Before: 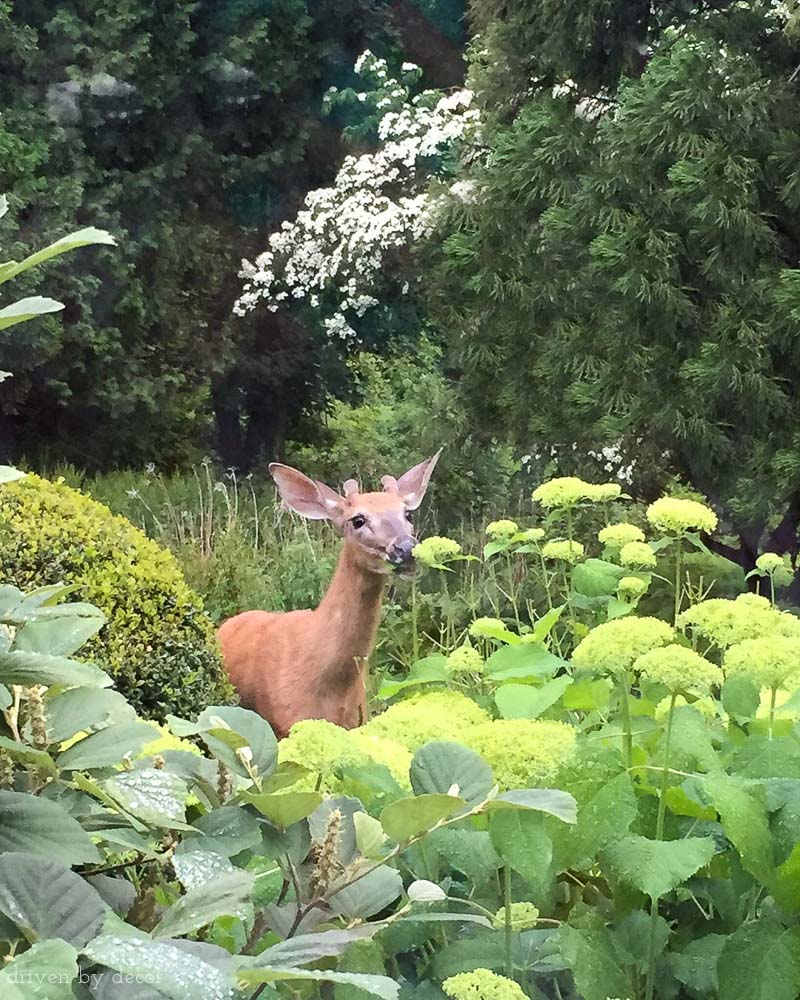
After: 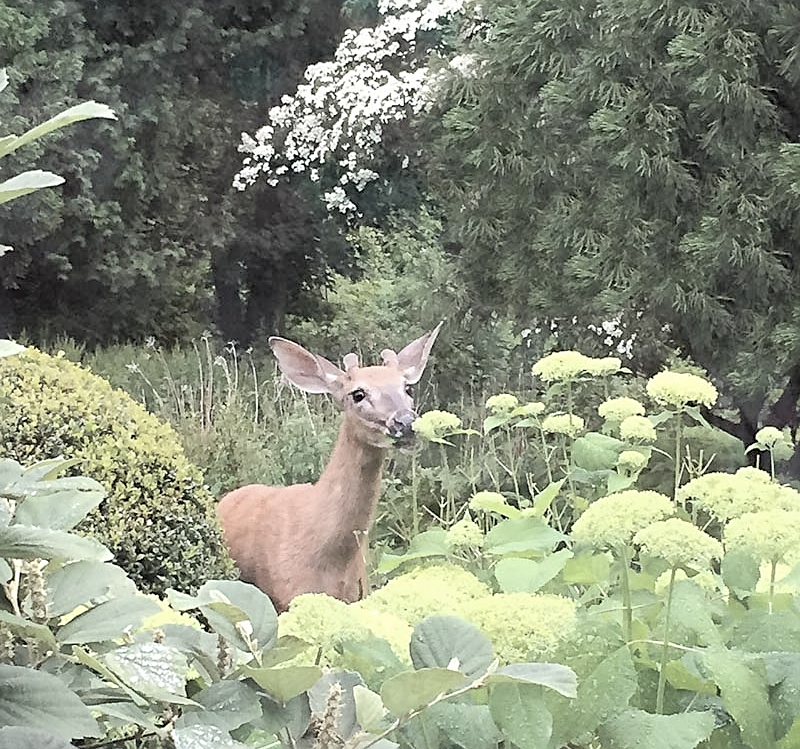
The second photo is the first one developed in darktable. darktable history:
sharpen: on, module defaults
crop and rotate: top 12.643%, bottom 12.406%
contrast brightness saturation: brightness 0.187, saturation -0.506
